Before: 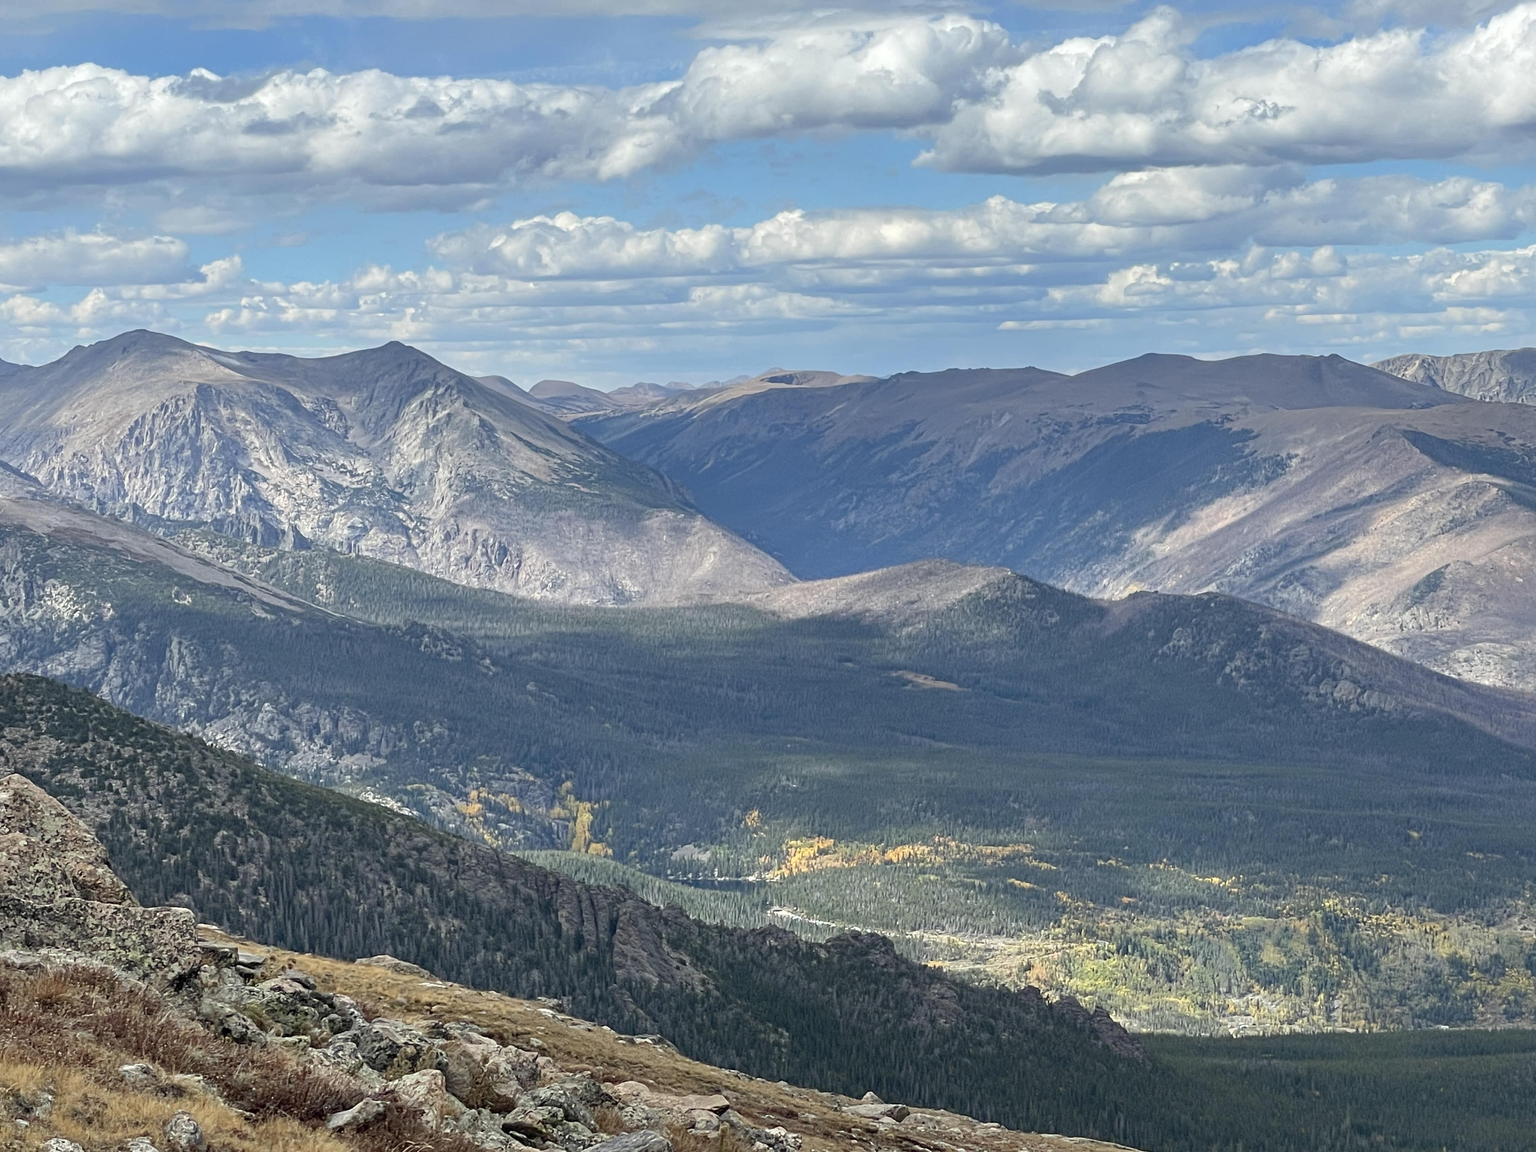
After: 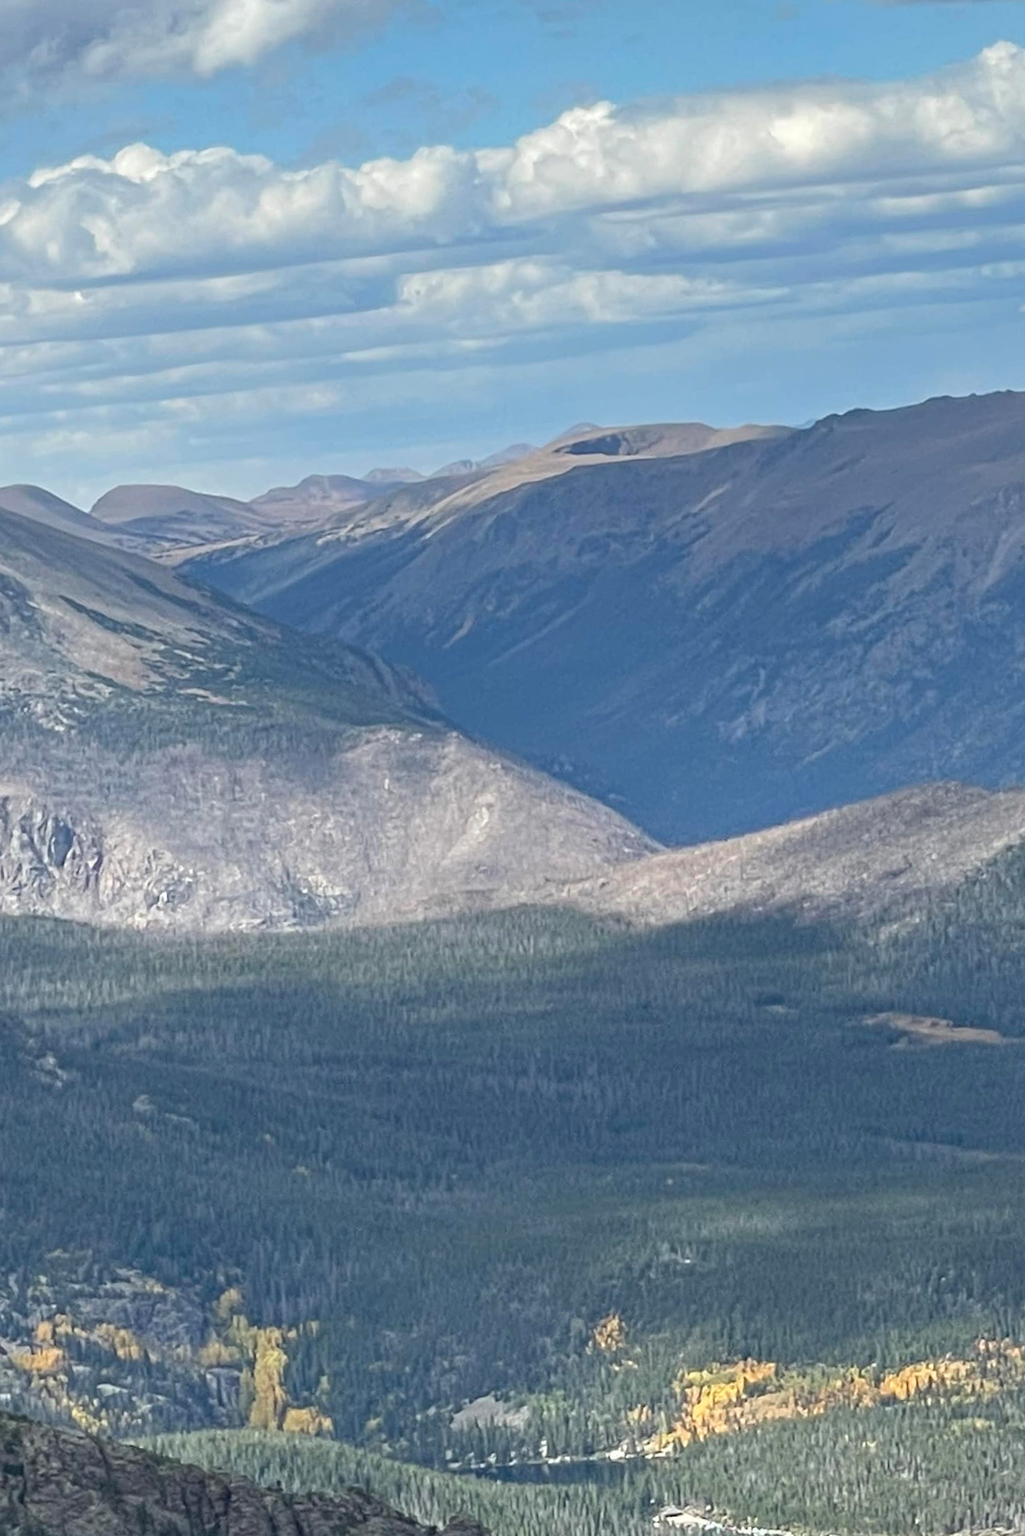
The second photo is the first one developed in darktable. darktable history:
crop and rotate: left 29.476%, top 10.214%, right 35.32%, bottom 17.333%
rotate and perspective: rotation -4.57°, crop left 0.054, crop right 0.944, crop top 0.087, crop bottom 0.914
